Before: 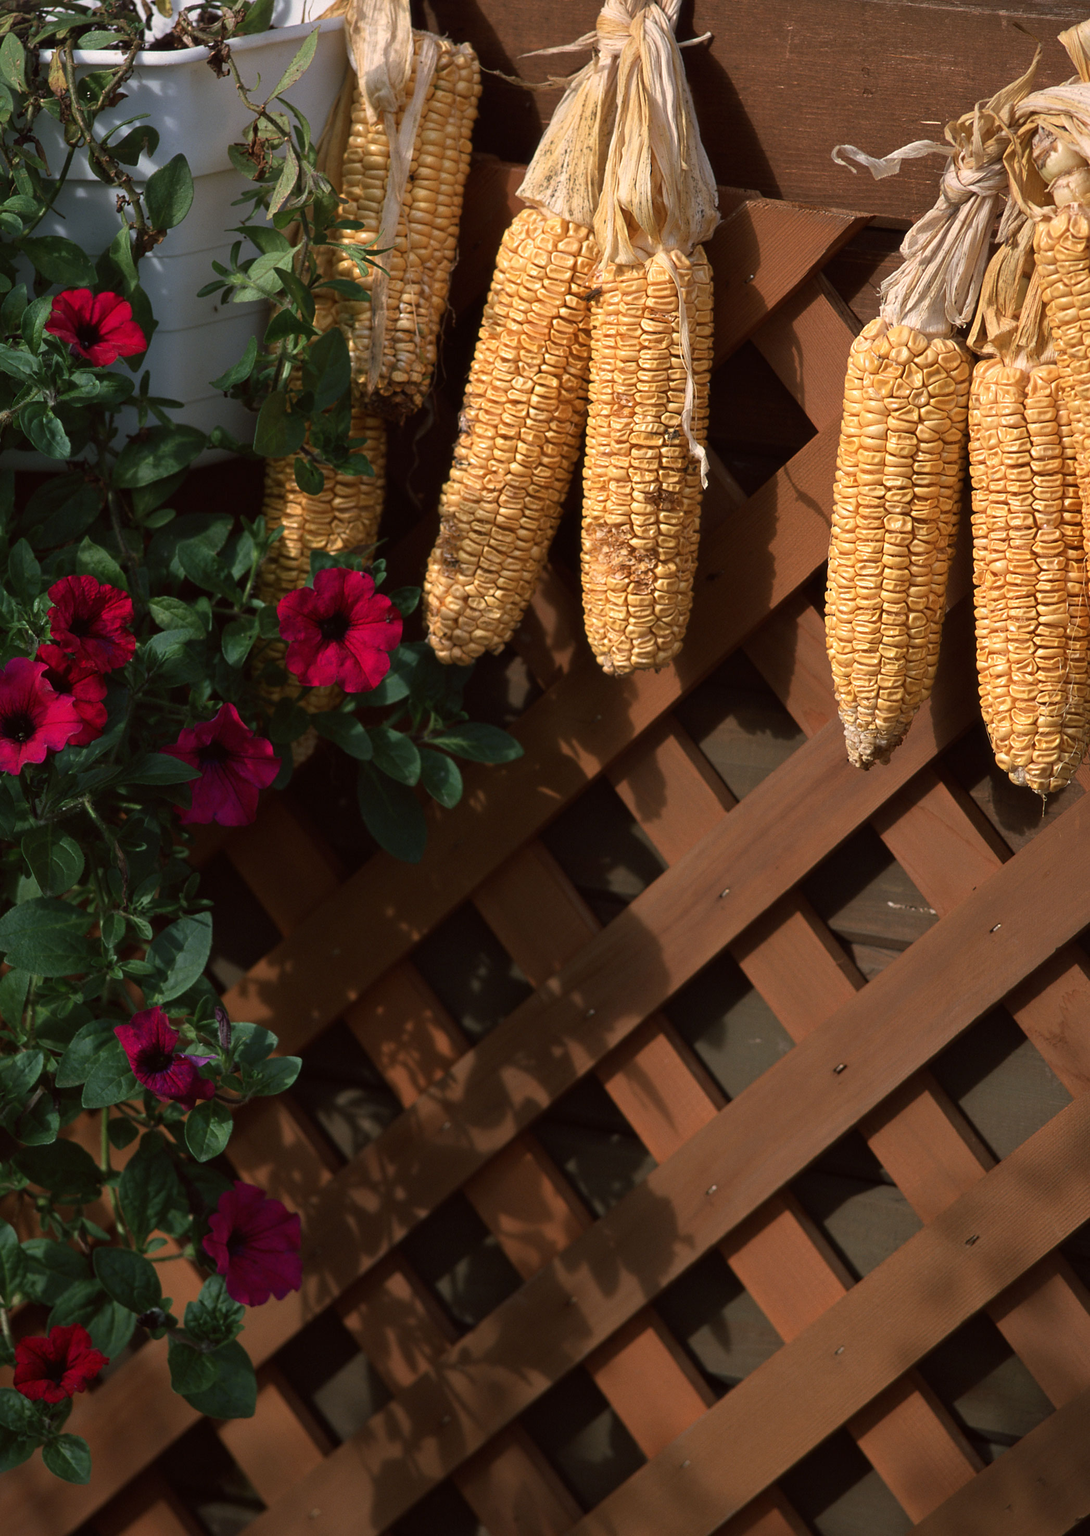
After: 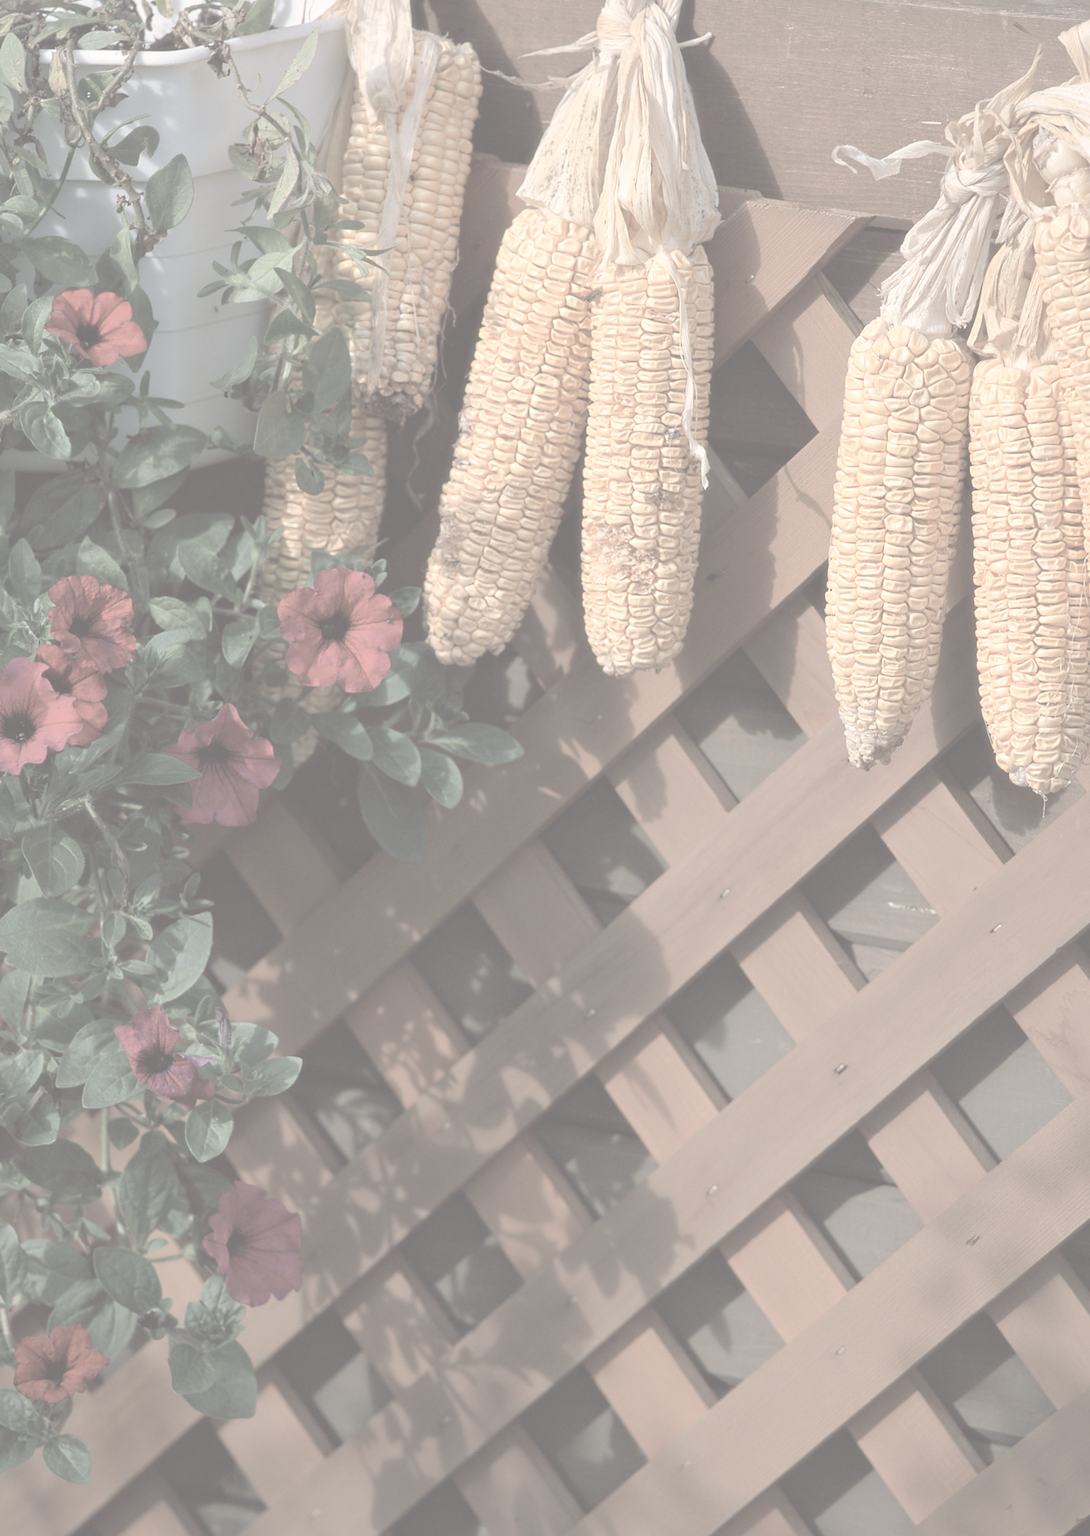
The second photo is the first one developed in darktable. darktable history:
exposure: black level correction 0, exposure 1 EV, compensate exposure bias true, compensate highlight preservation false
contrast brightness saturation: contrast -0.32, brightness 0.75, saturation -0.78
